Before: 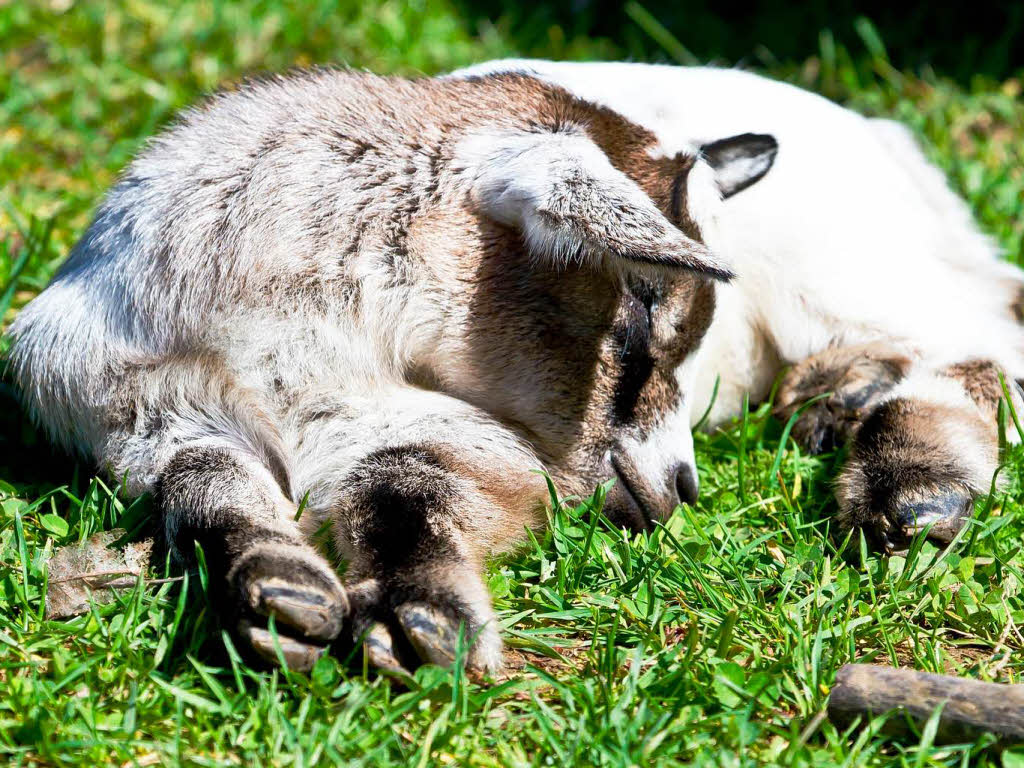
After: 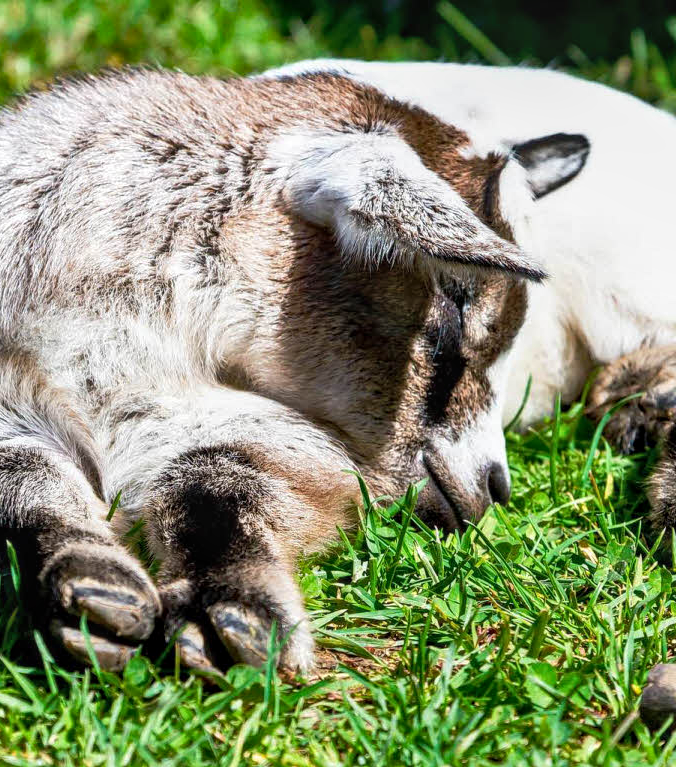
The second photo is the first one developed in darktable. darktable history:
crop and rotate: left 18.442%, right 15.508%
local contrast: on, module defaults
